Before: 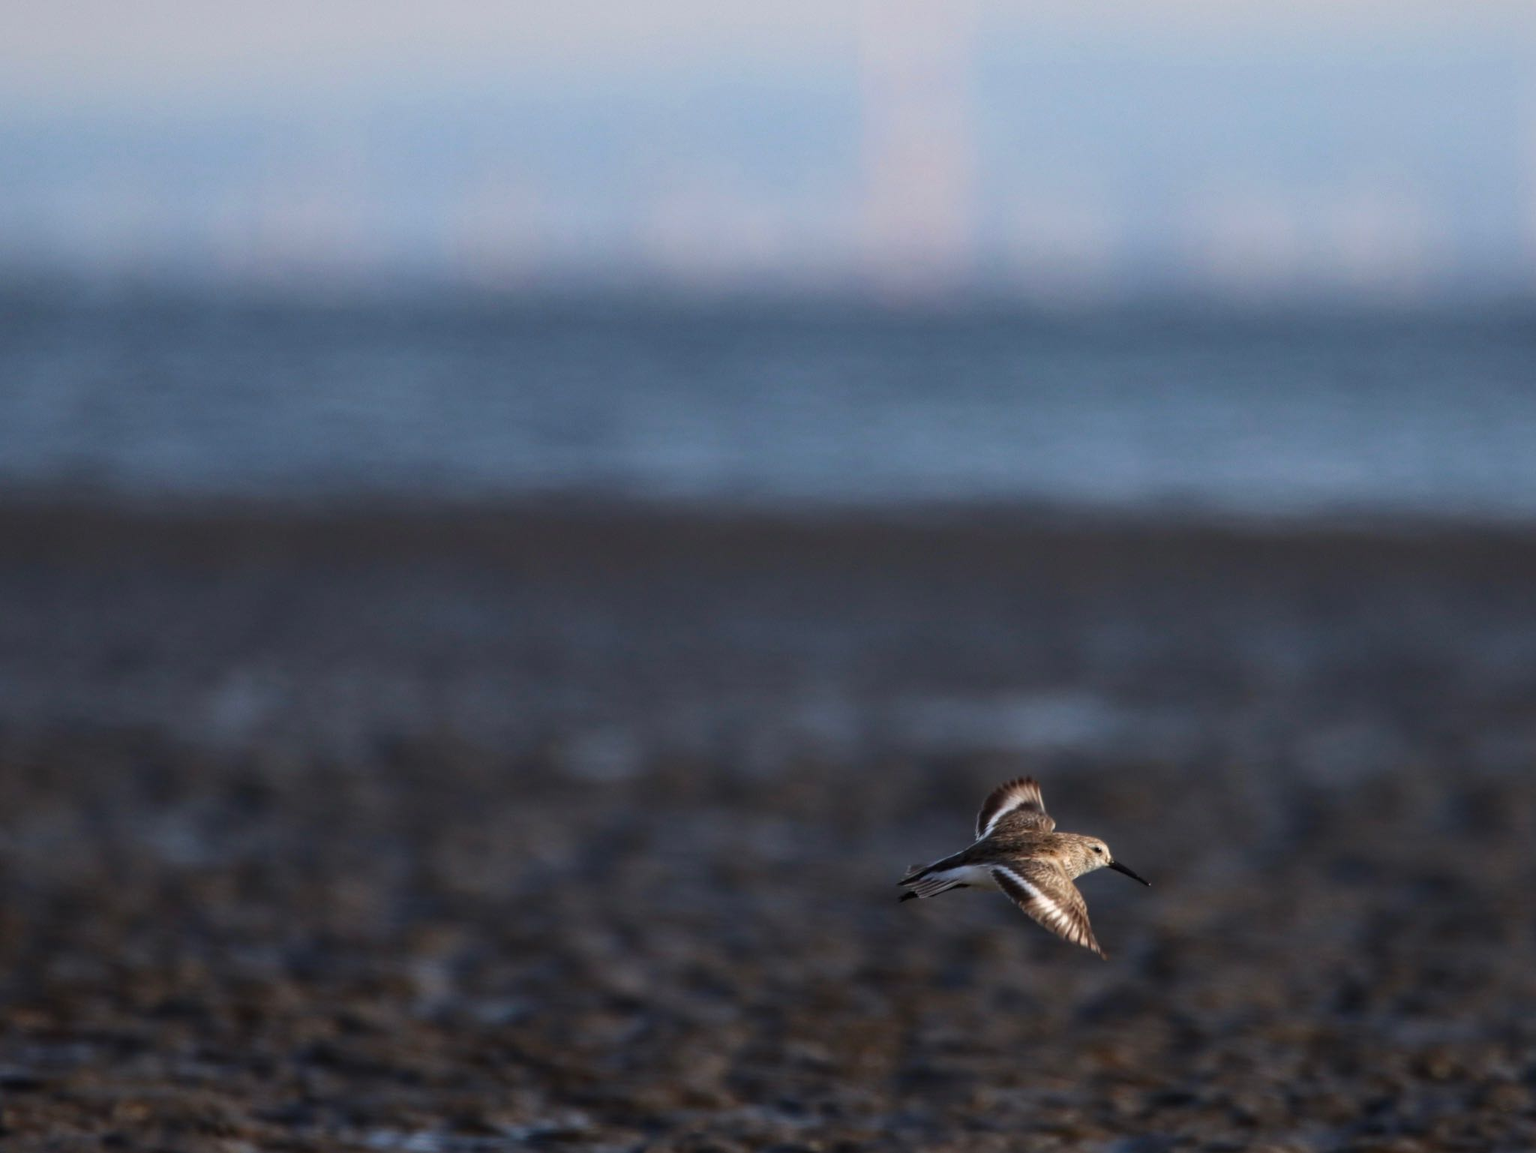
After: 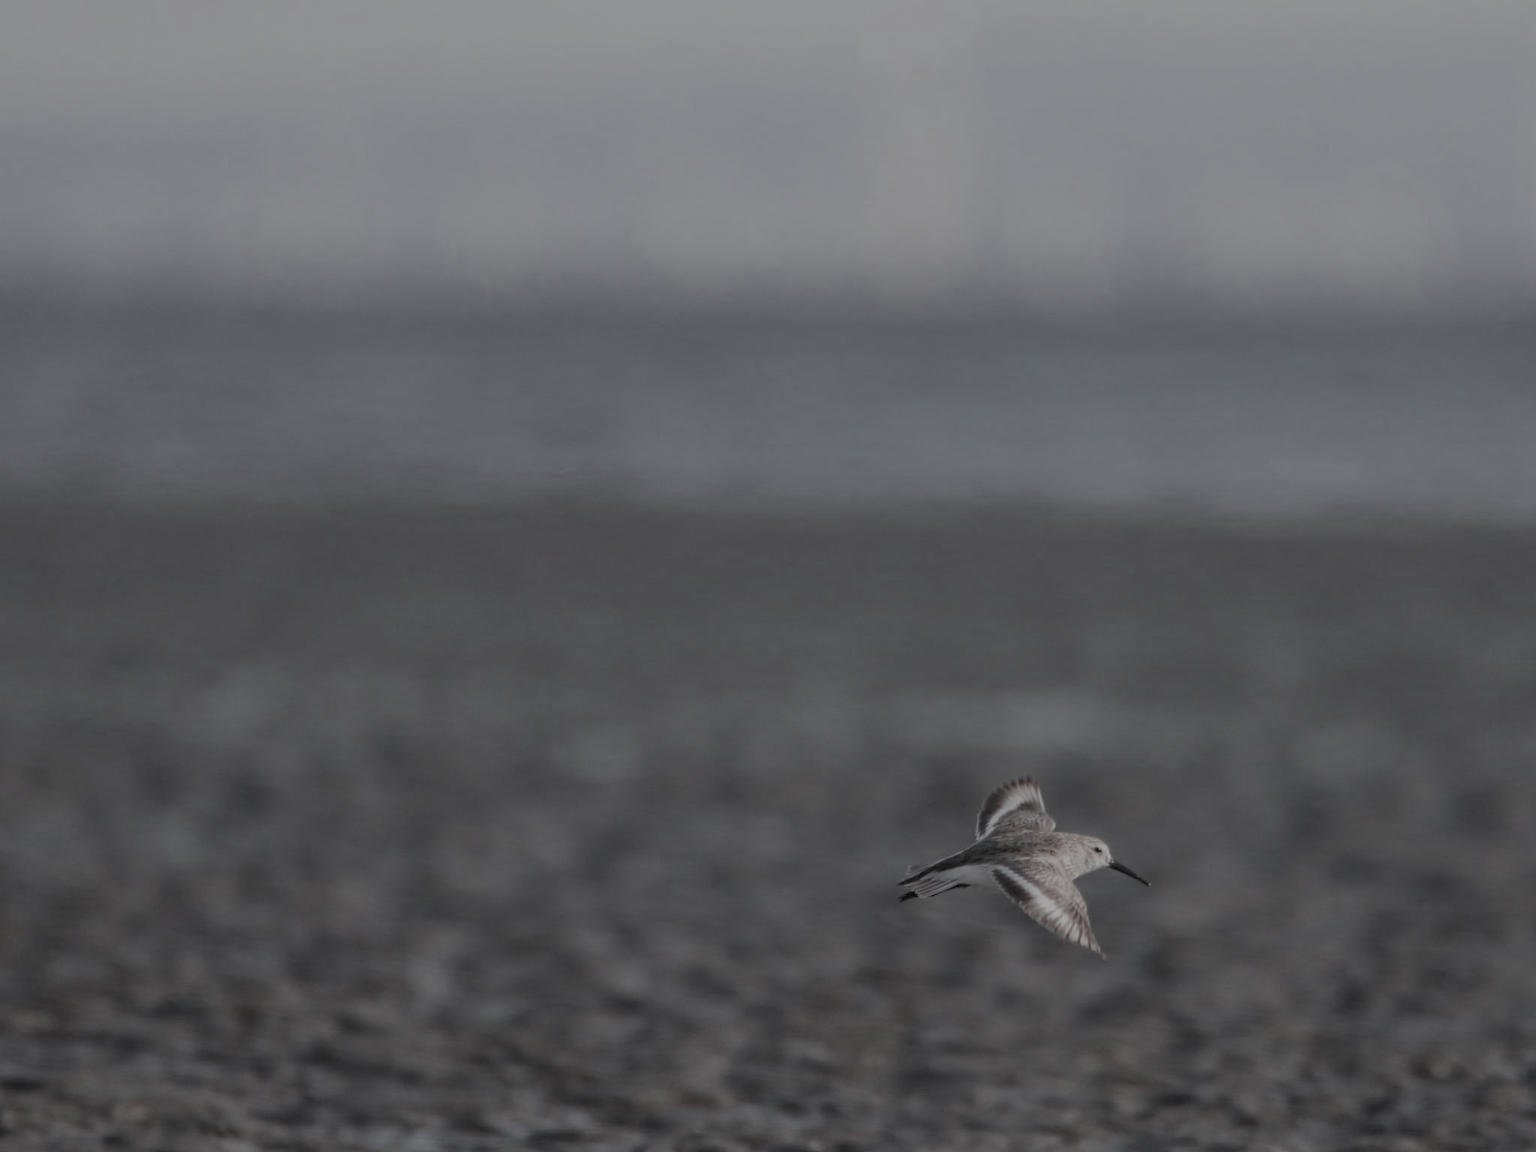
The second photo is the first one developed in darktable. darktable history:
color contrast: green-magenta contrast 0.3, blue-yellow contrast 0.15
filmic rgb: black relative exposure -14 EV, white relative exposure 8 EV, threshold 3 EV, hardness 3.74, latitude 50%, contrast 0.5, color science v5 (2021), contrast in shadows safe, contrast in highlights safe, enable highlight reconstruction true
white balance: red 0.967, blue 1.049
